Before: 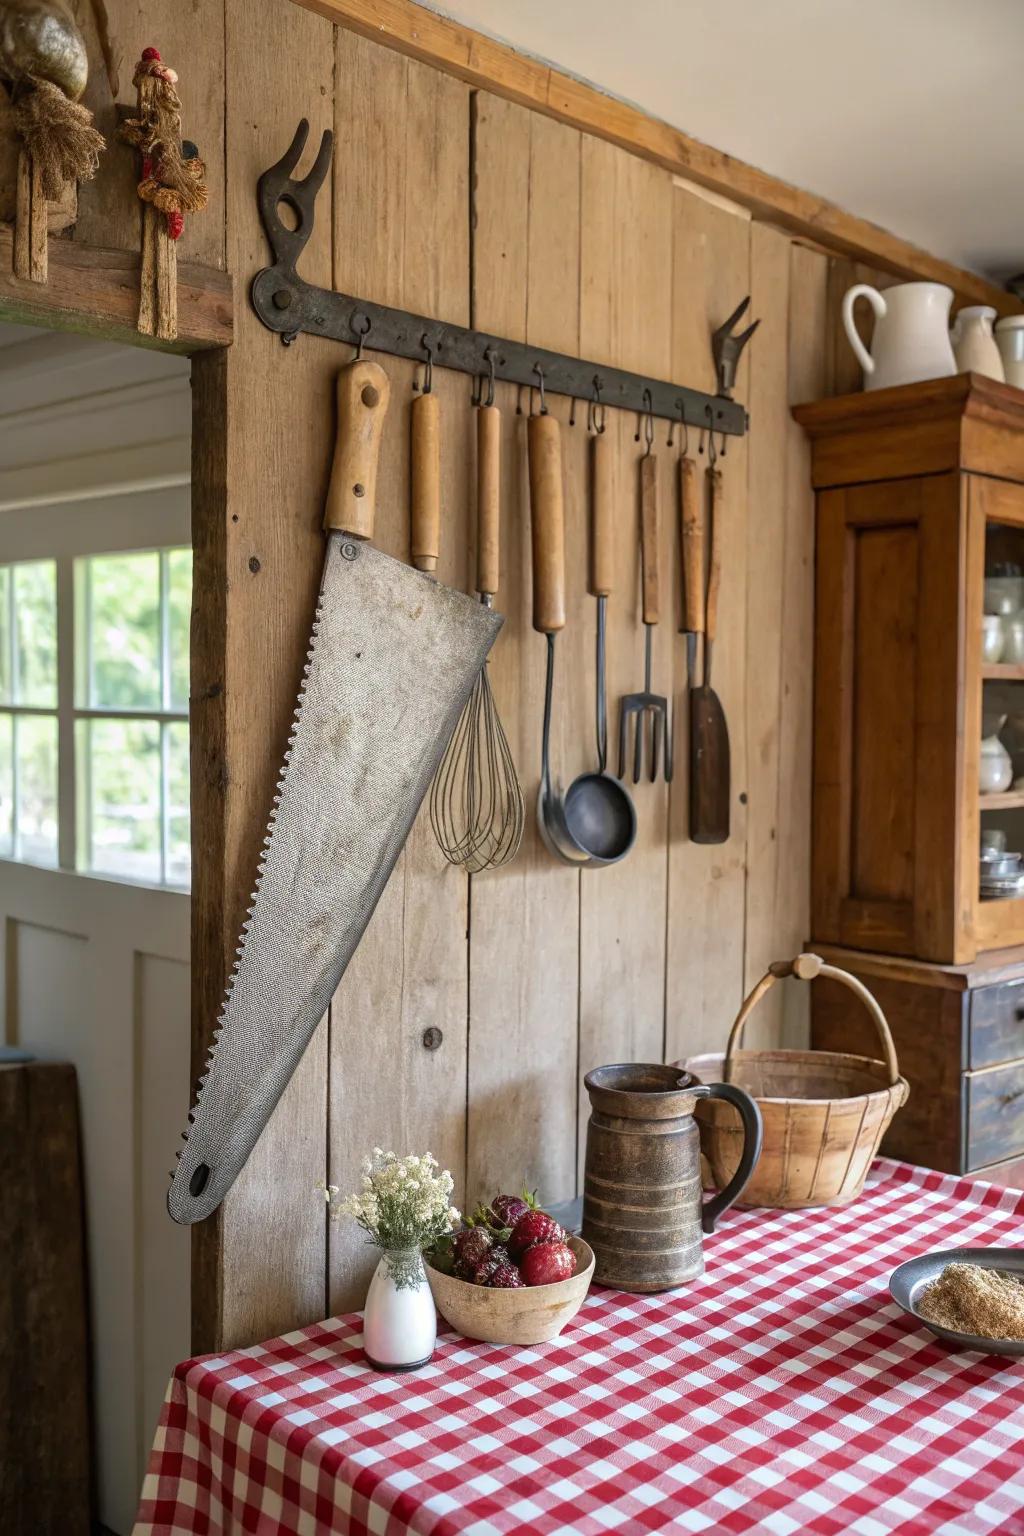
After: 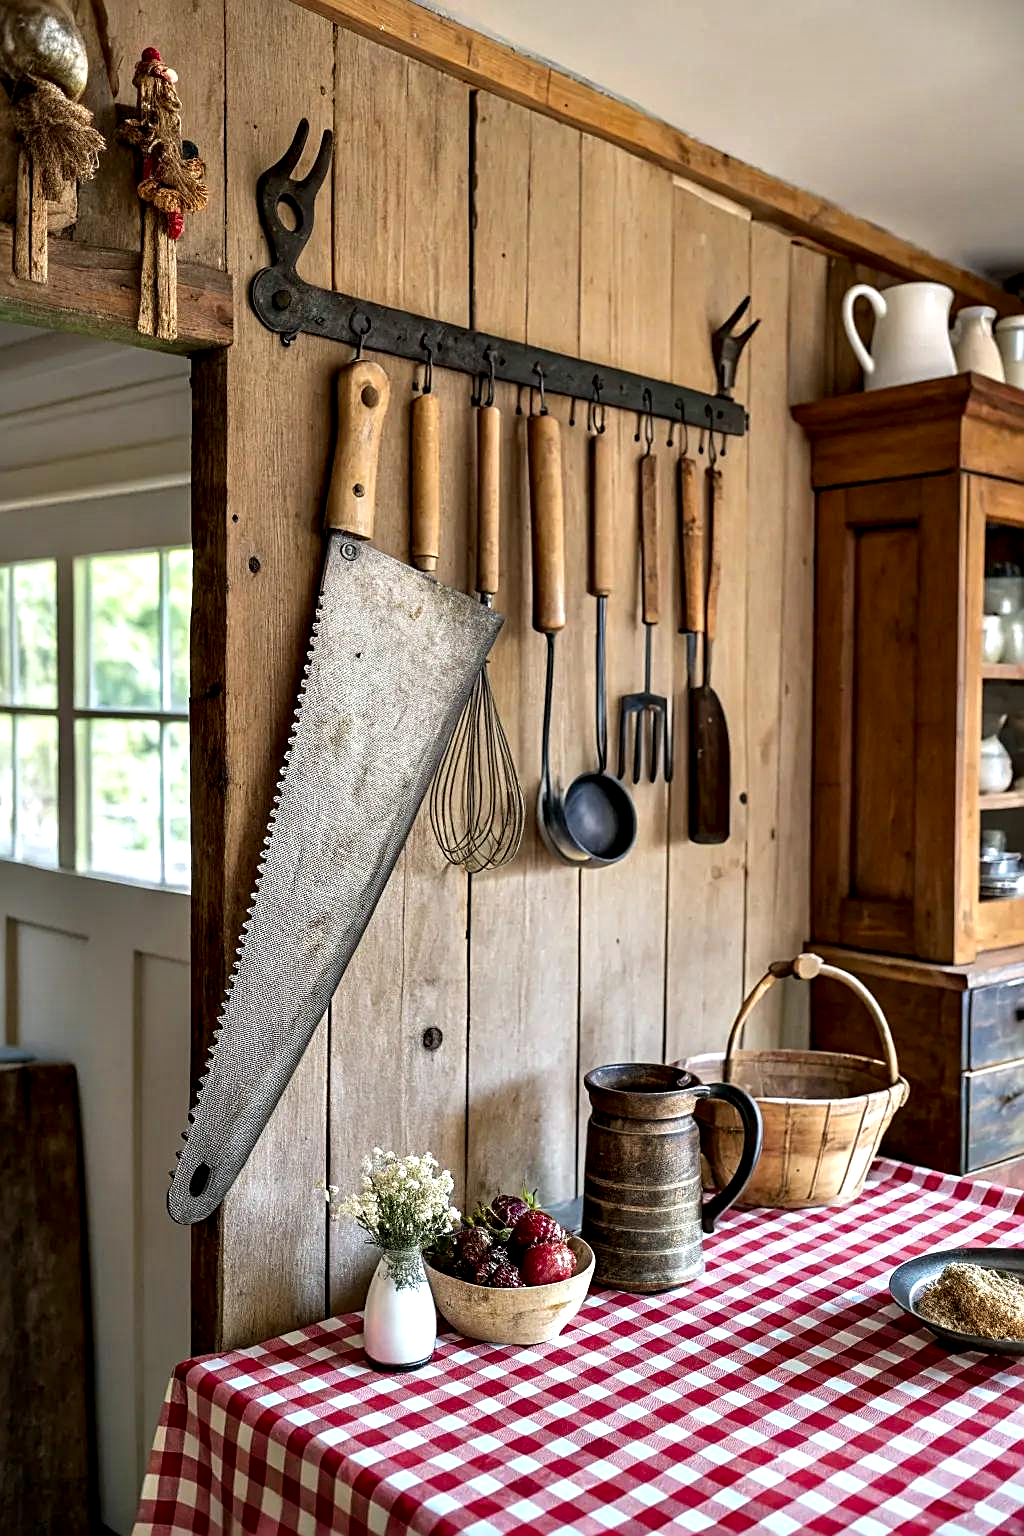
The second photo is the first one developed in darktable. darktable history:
sharpen: on, module defaults
contrast equalizer: y [[0.6 ×6], [0.55 ×6], [0 ×6], [0 ×6], [0 ×6]]
